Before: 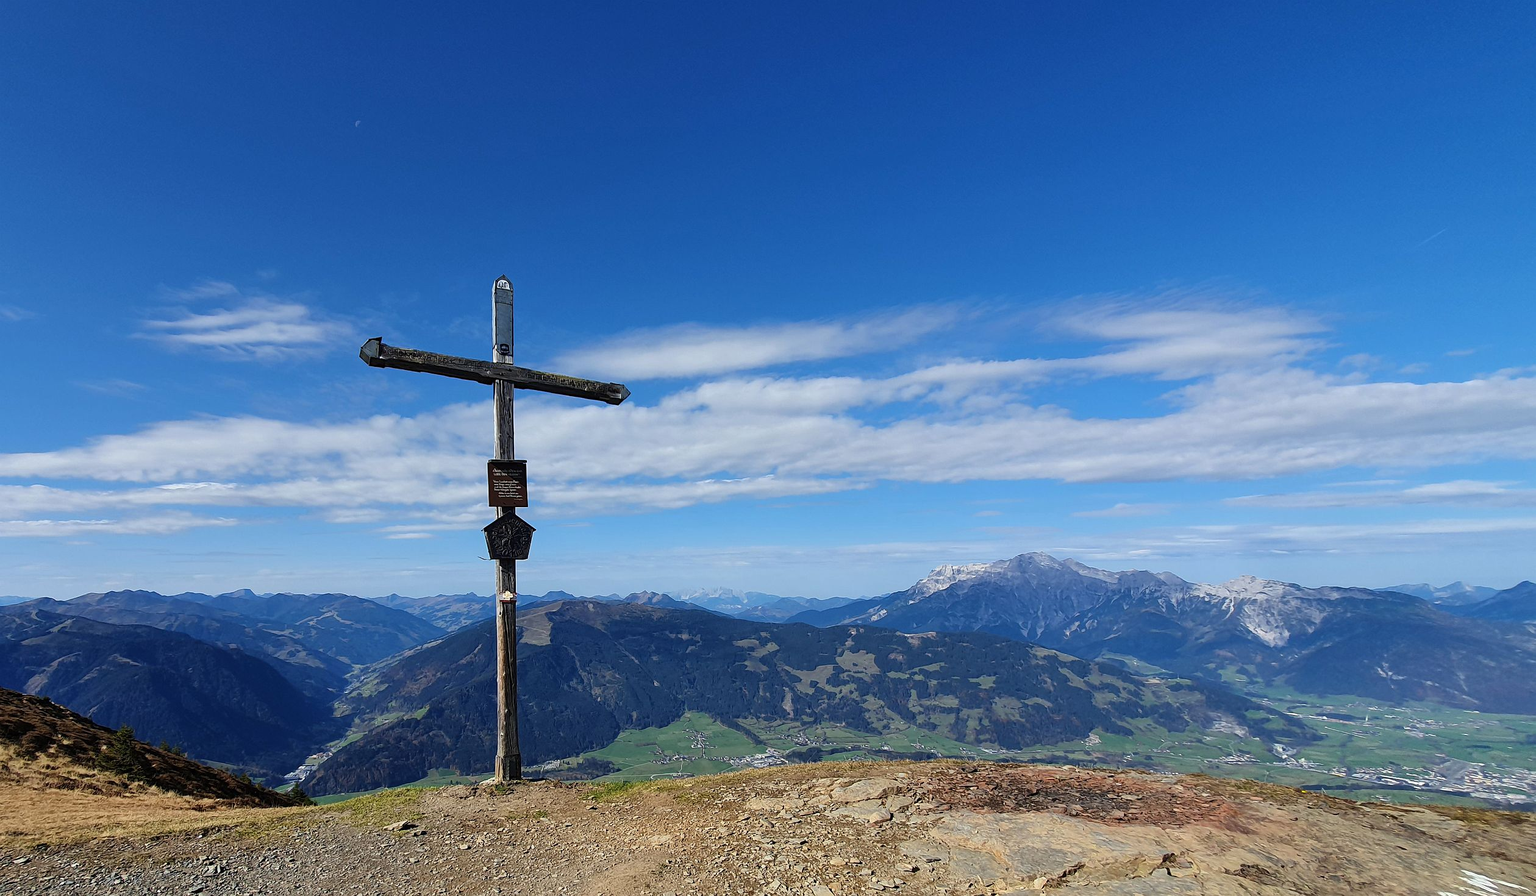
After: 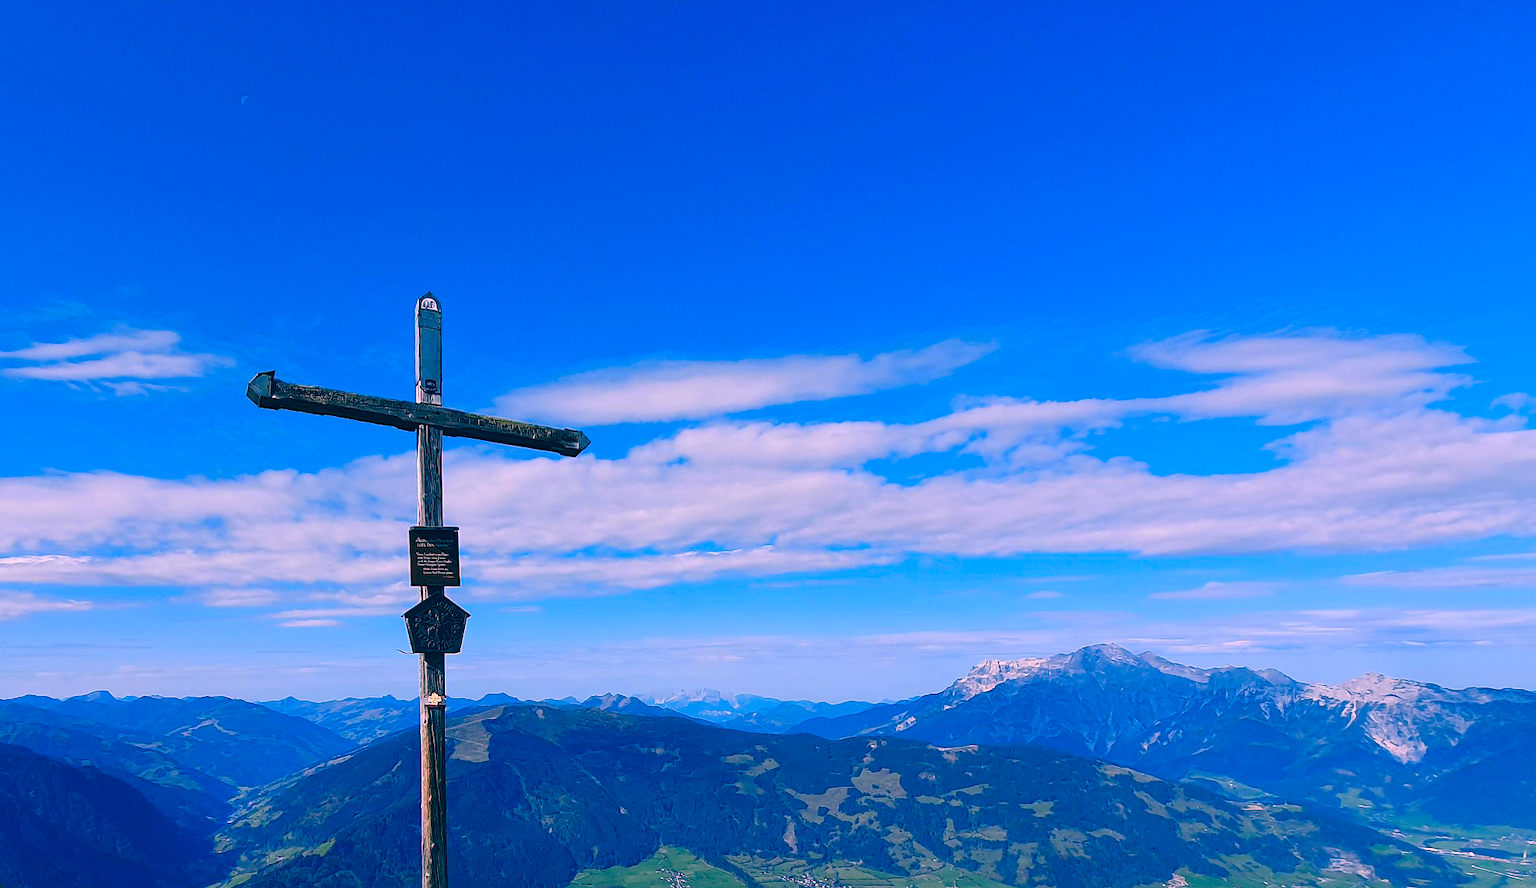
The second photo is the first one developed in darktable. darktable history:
crop and rotate: left 10.77%, top 5.1%, right 10.41%, bottom 16.76%
color correction: highlights a* 17.03, highlights b* 0.205, shadows a* -15.38, shadows b* -14.56, saturation 1.5
